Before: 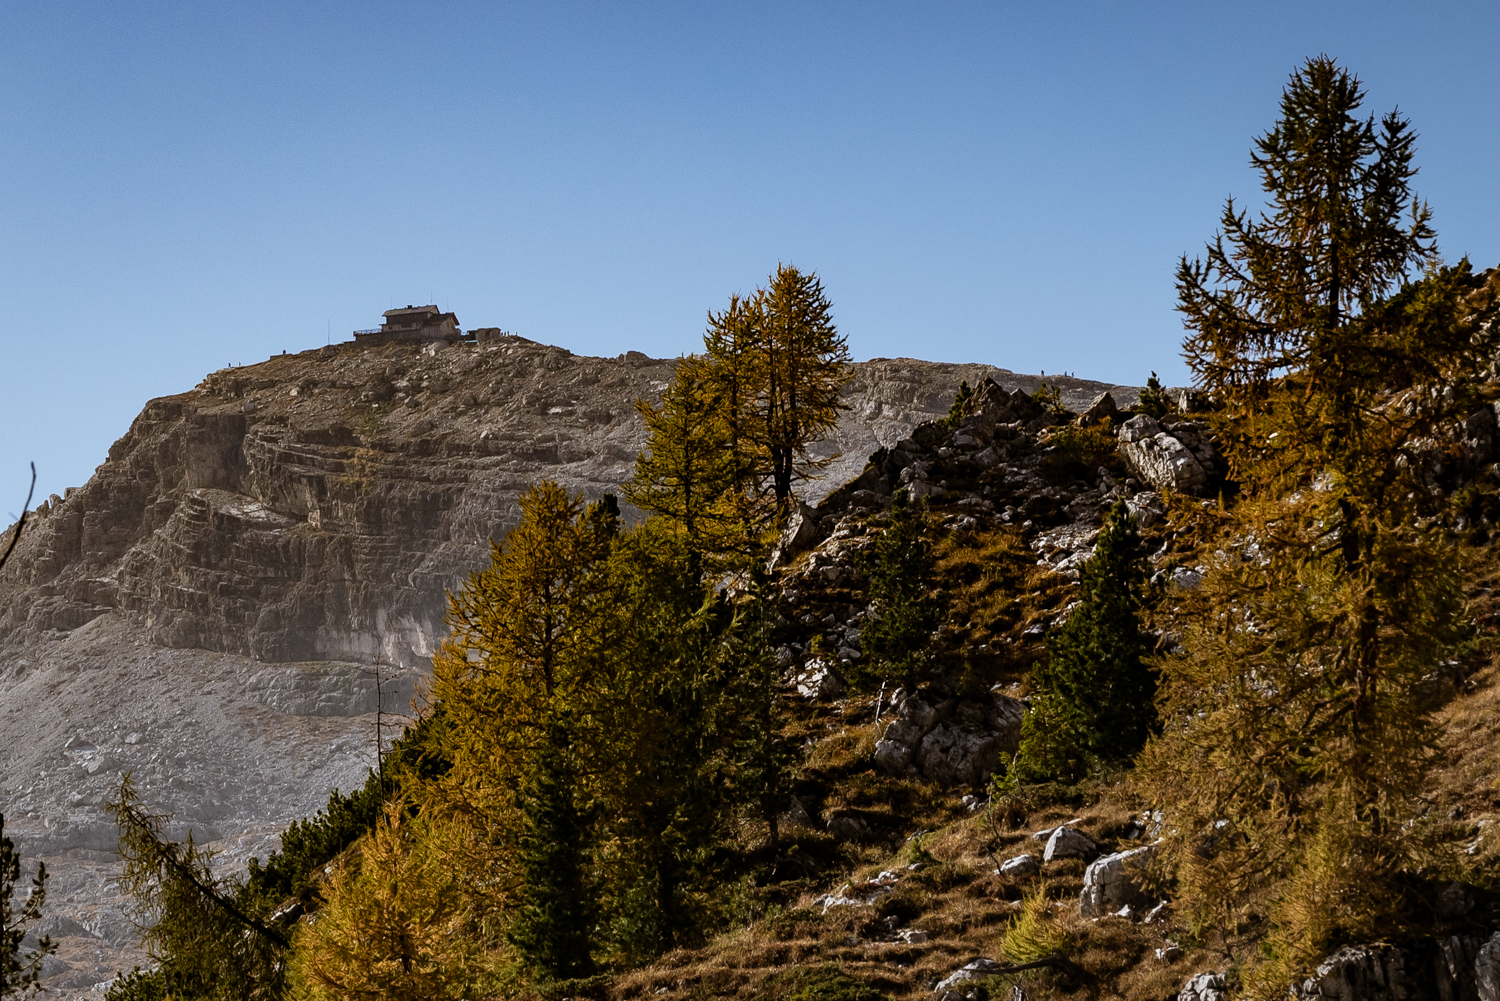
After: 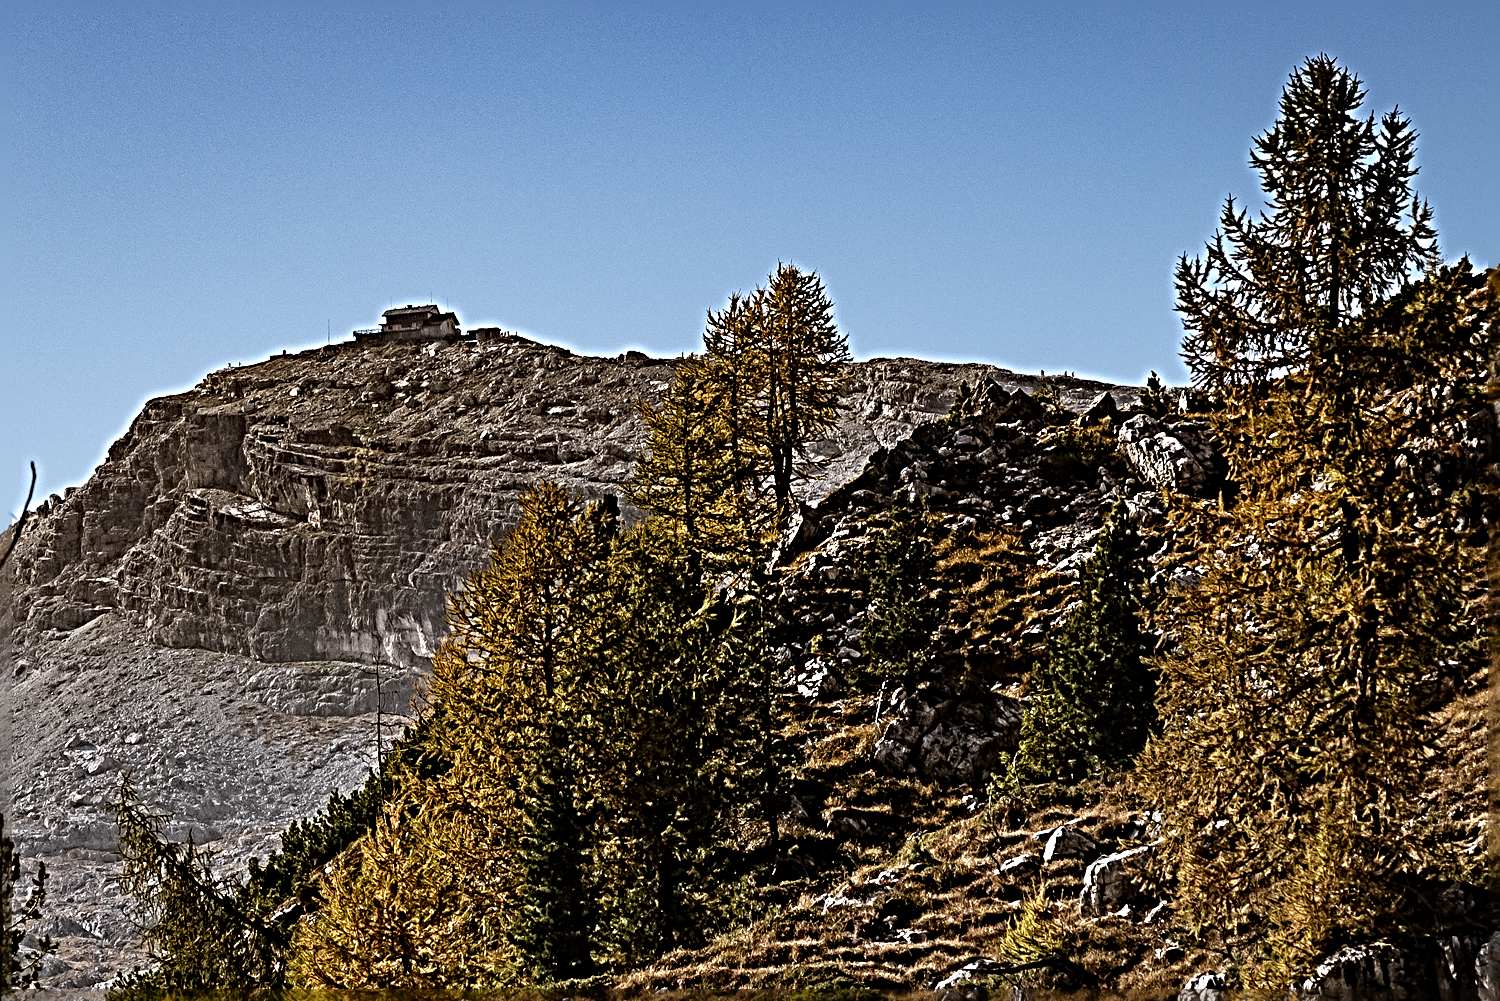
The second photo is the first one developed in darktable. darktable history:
sharpen: radius 6.288, amount 1.808, threshold 0.238
